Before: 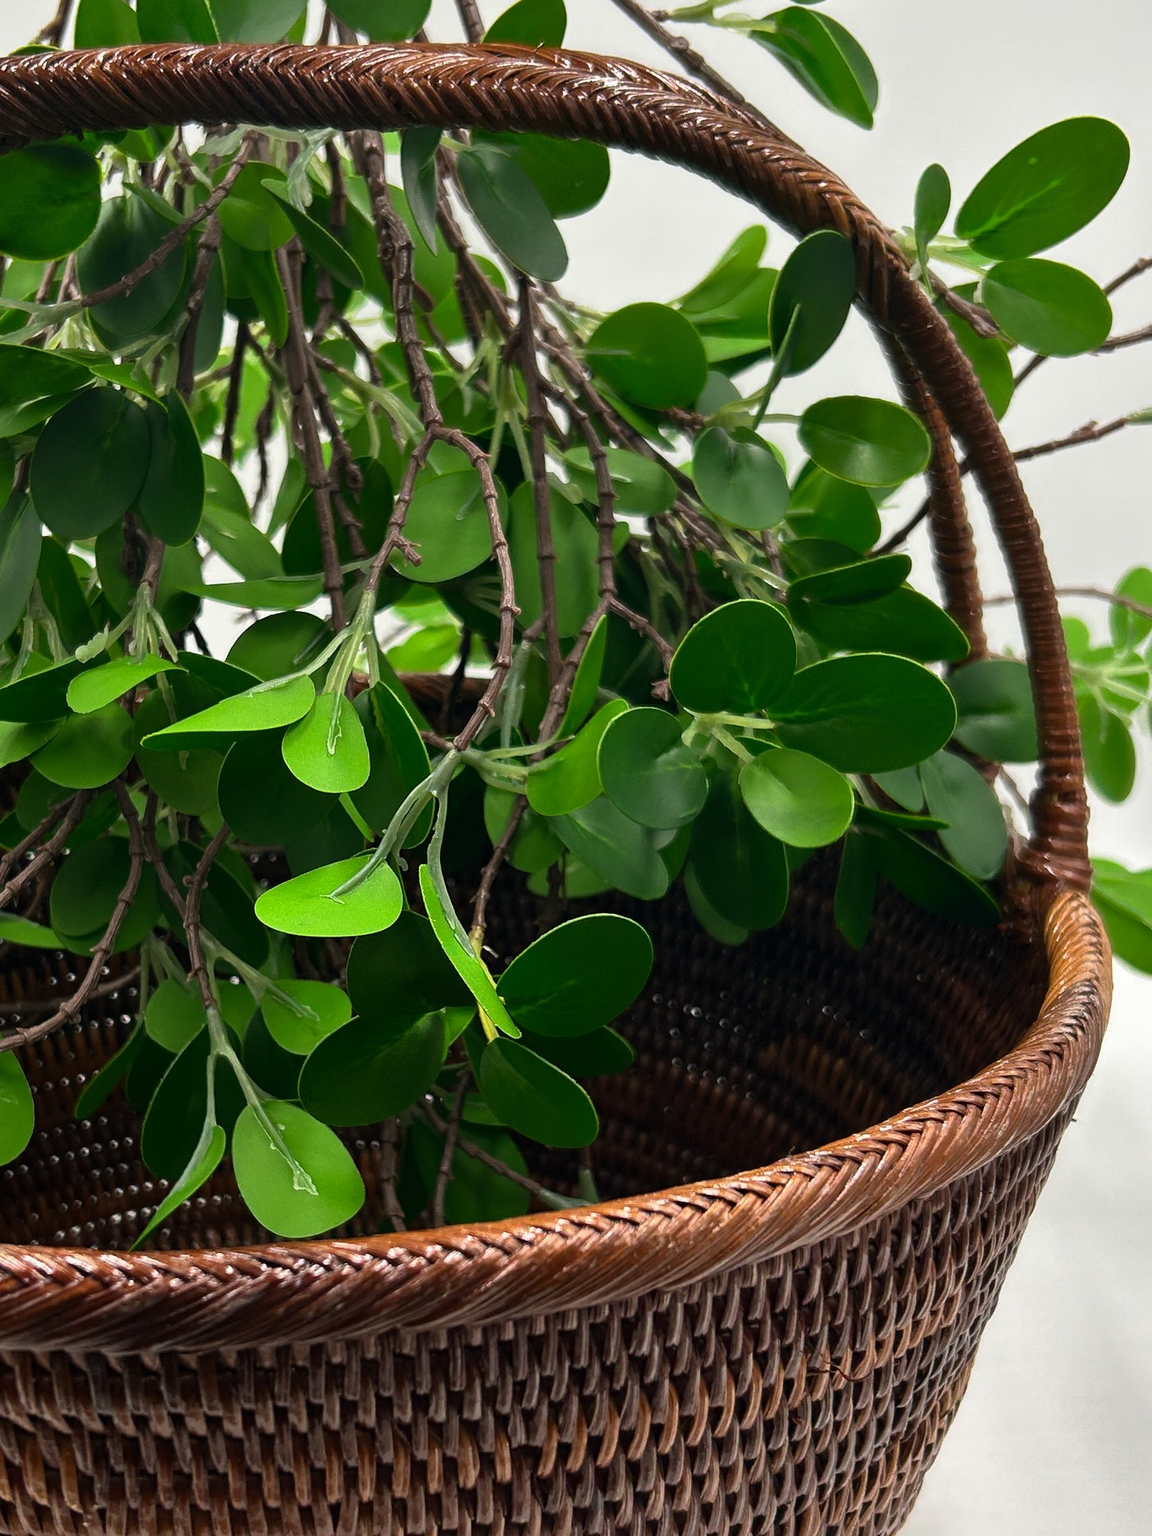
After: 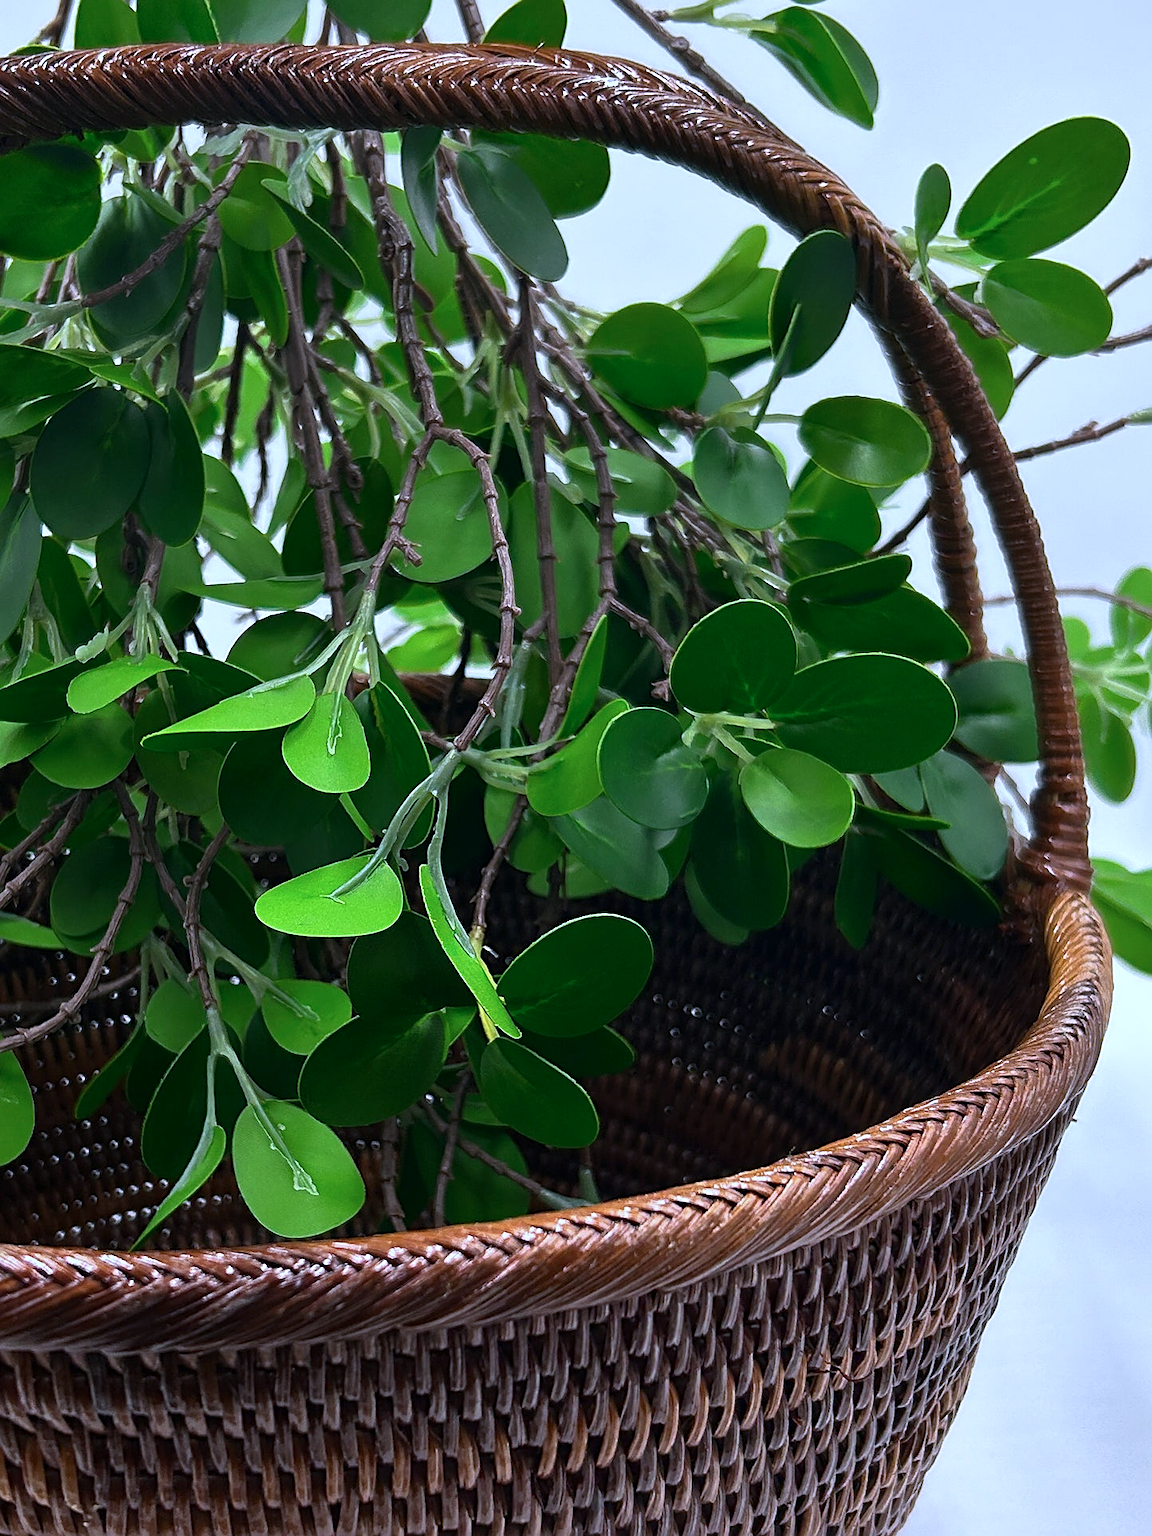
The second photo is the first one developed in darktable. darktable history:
sharpen: on, module defaults
color calibration: x 0.372, y 0.386, temperature 4283.97 K
white balance: red 0.967, blue 1.119, emerald 0.756
